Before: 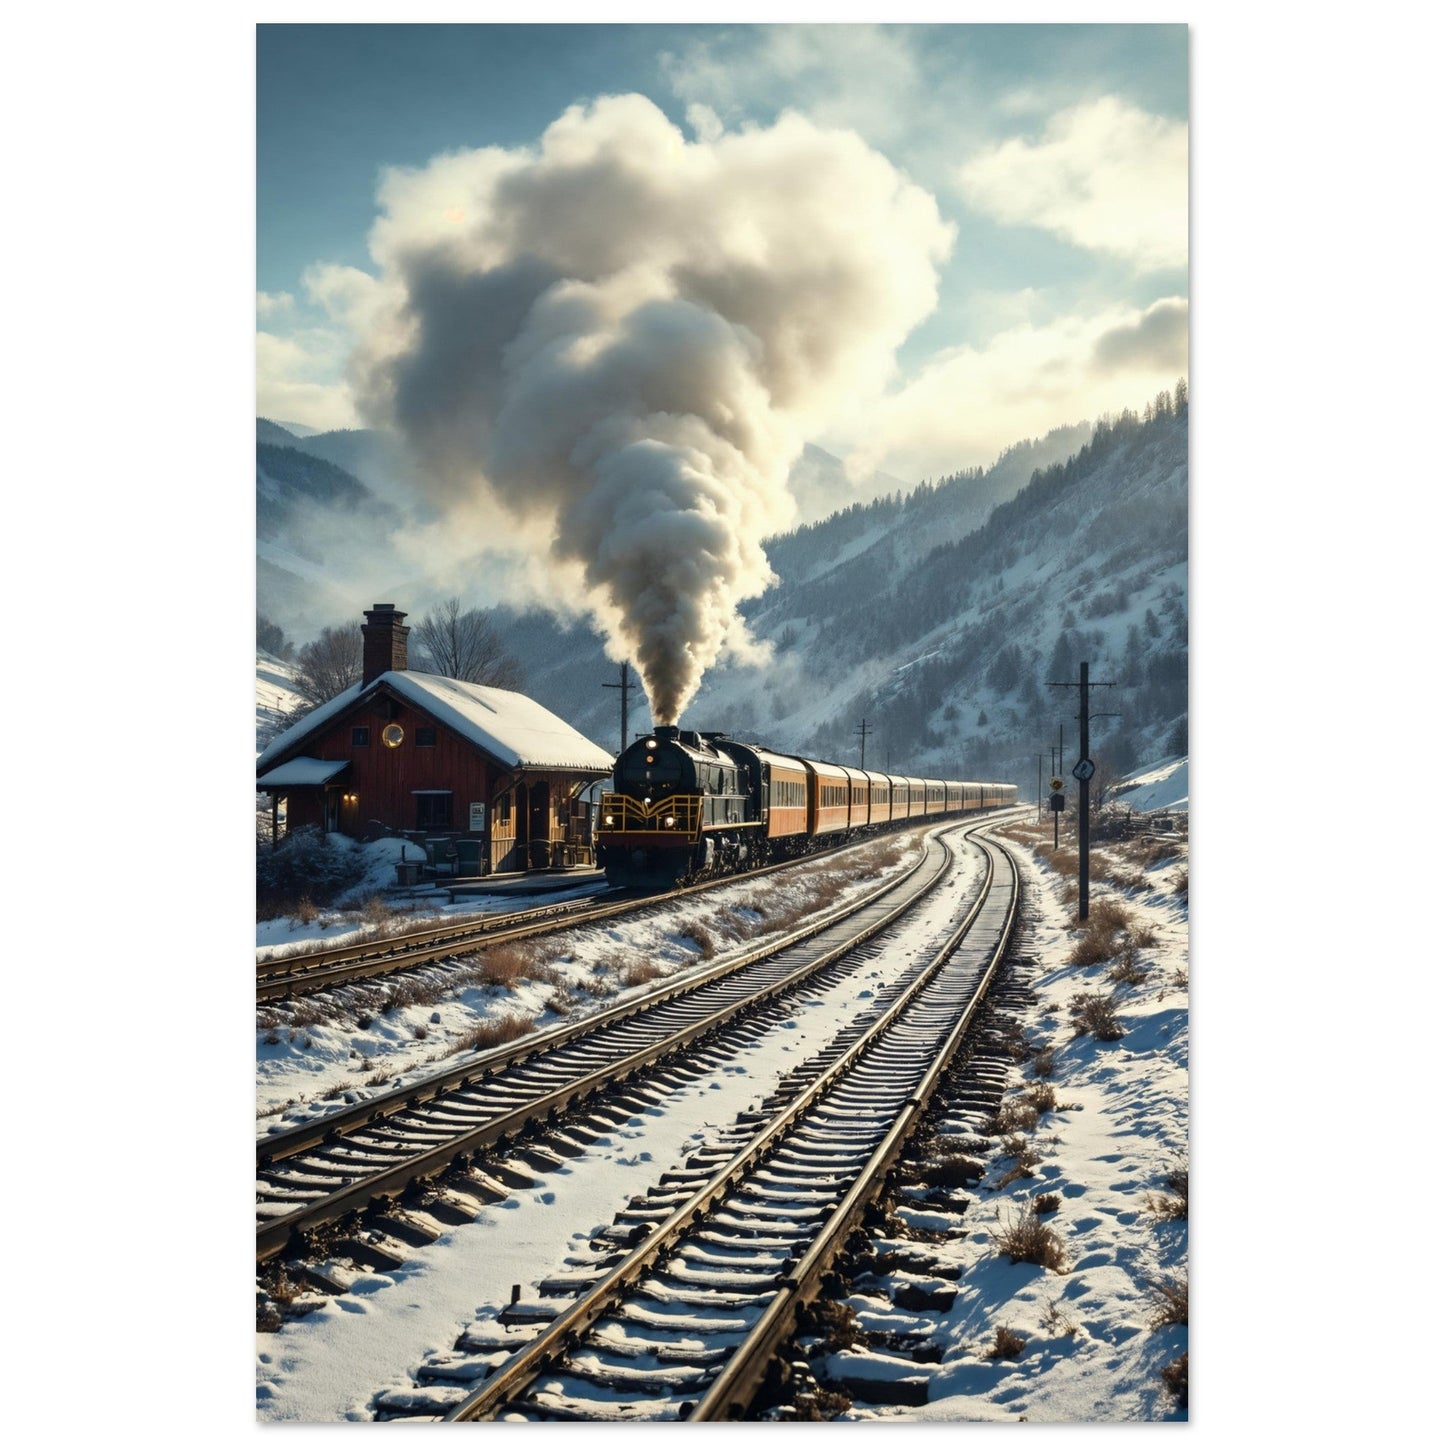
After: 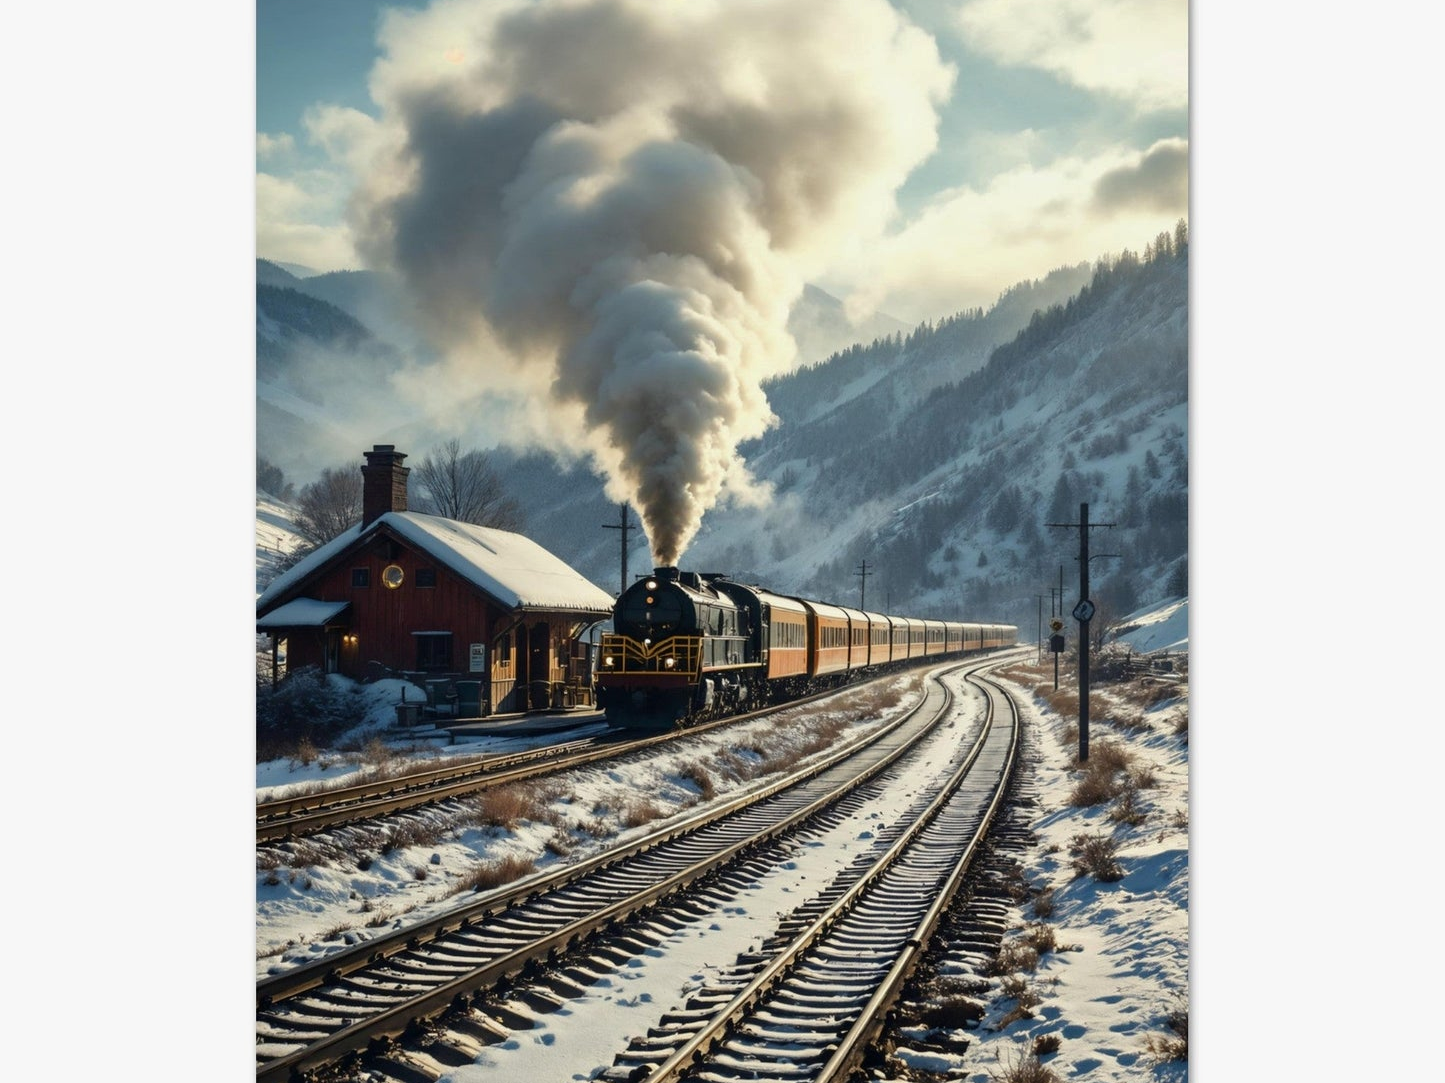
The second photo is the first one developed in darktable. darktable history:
shadows and highlights: shadows -20, white point adjustment -2, highlights -35
crop: top 11.038%, bottom 13.962%
